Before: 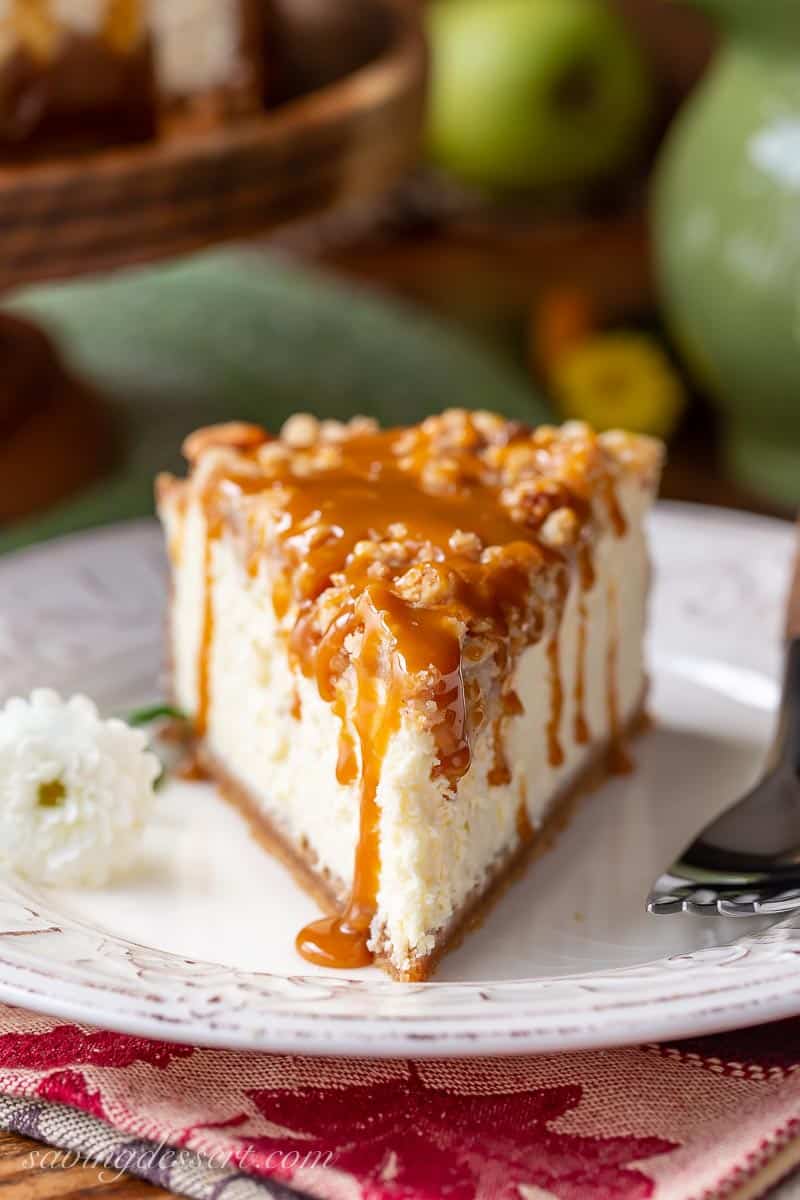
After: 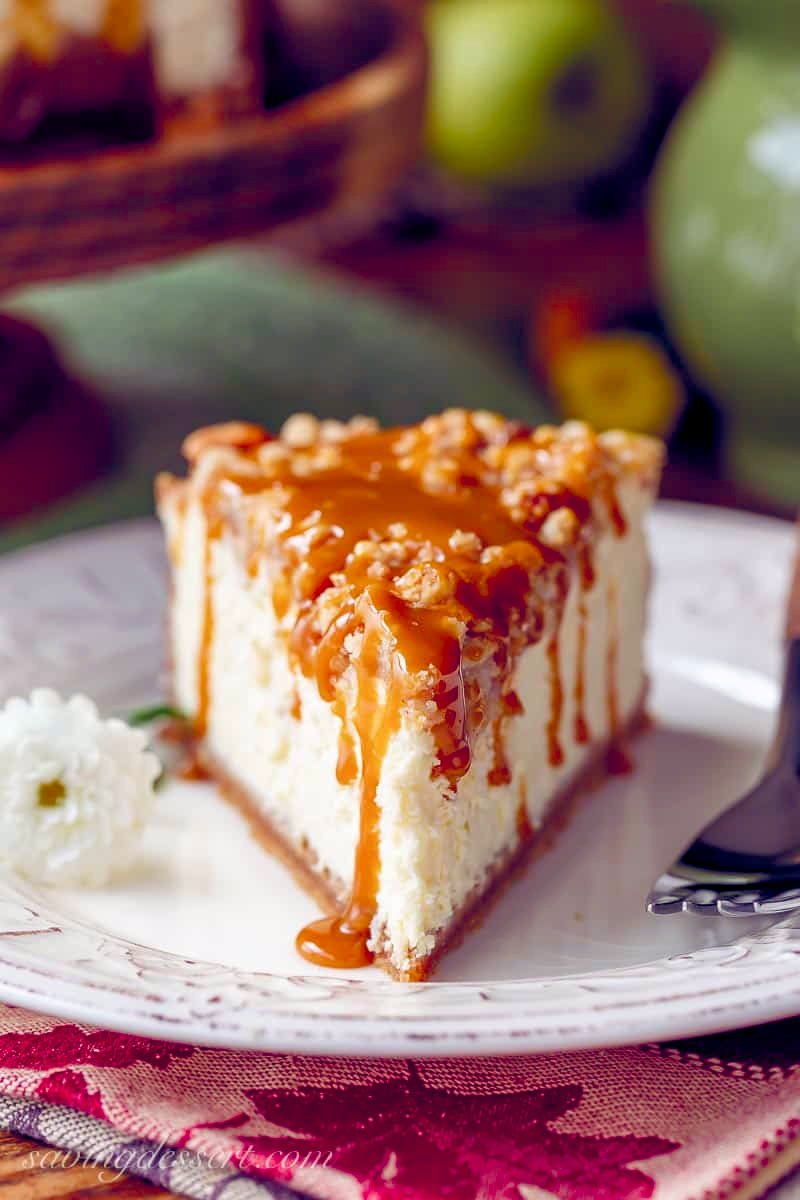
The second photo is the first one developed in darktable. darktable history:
color balance rgb: shadows lift › luminance 0.377%, shadows lift › chroma 6.998%, shadows lift › hue 302.67°, global offset › chroma 0.248%, global offset › hue 256.59°, perceptual saturation grading › global saturation 44.535%, perceptual saturation grading › highlights -50.109%, perceptual saturation grading › shadows 31.081%
